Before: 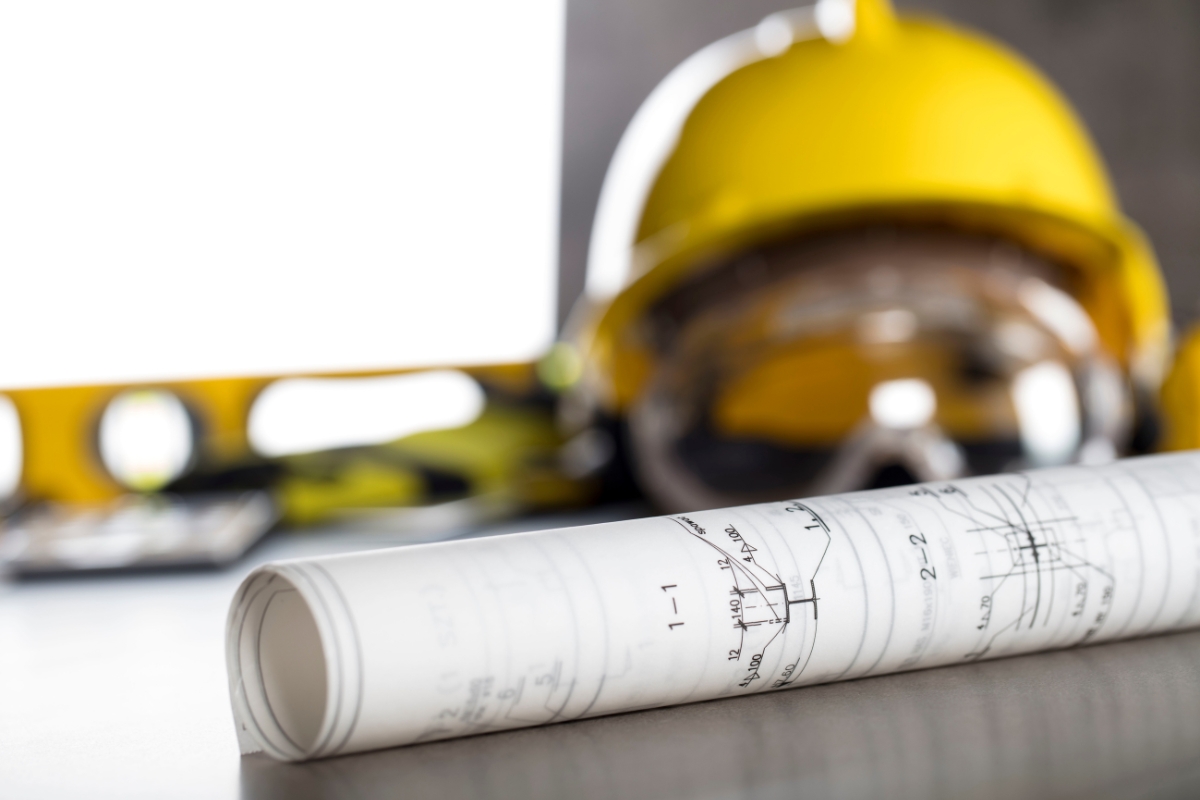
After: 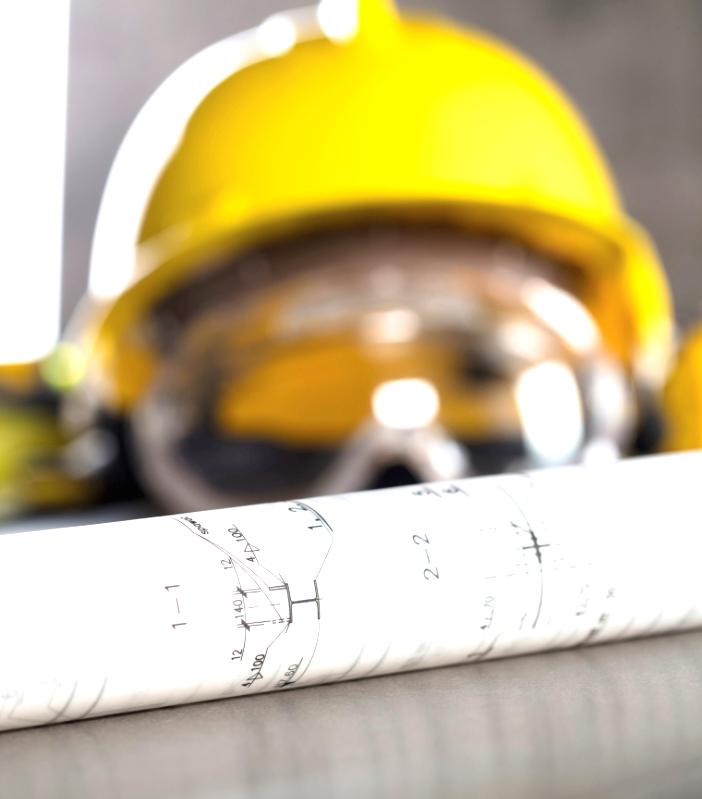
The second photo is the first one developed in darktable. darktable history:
exposure: black level correction 0, exposure 0.895 EV, compensate highlight preservation false
contrast brightness saturation: contrast 0.053, brightness 0.063, saturation 0.012
crop: left 41.448%
